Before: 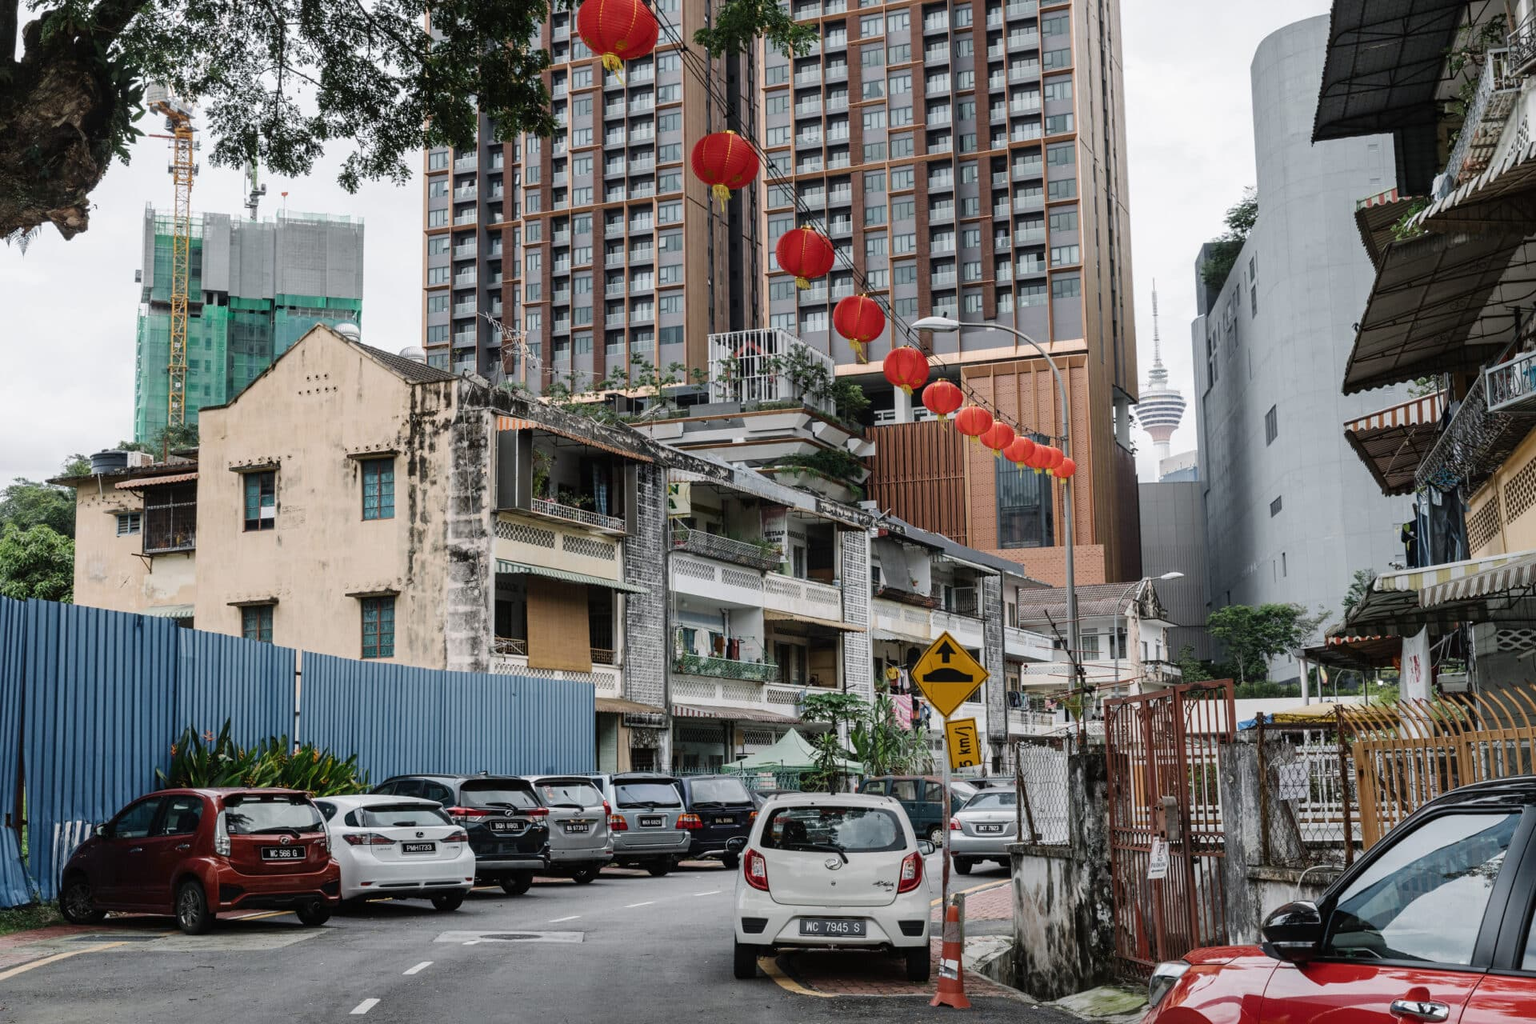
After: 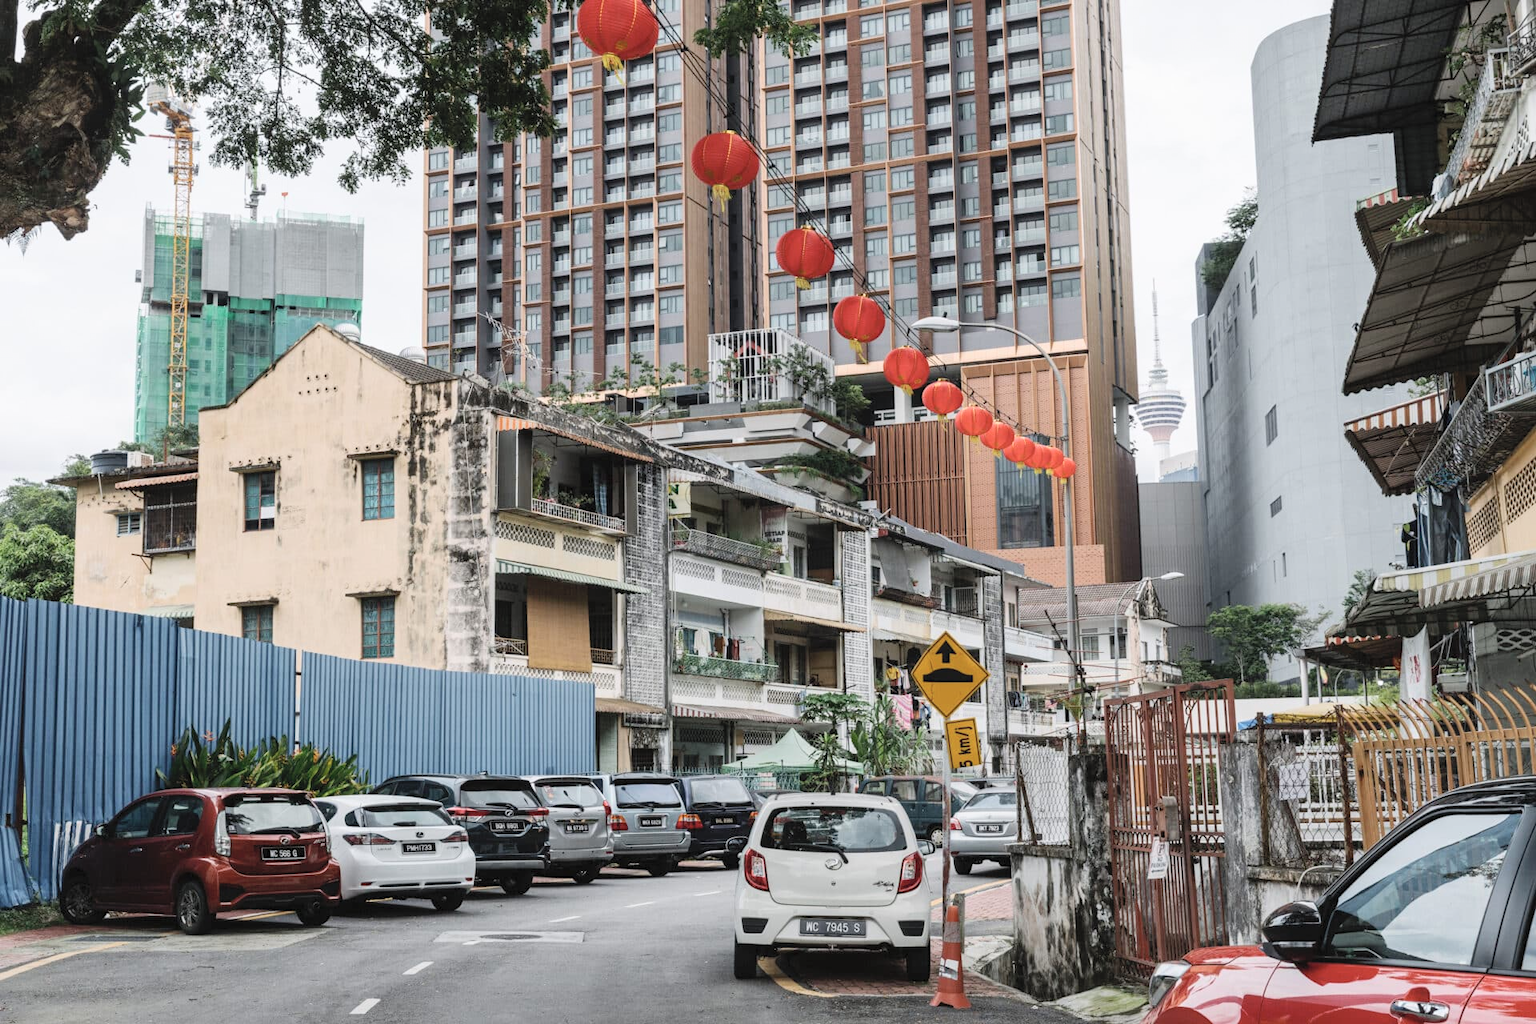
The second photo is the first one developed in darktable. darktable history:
contrast brightness saturation: contrast 0.137, brightness 0.219
